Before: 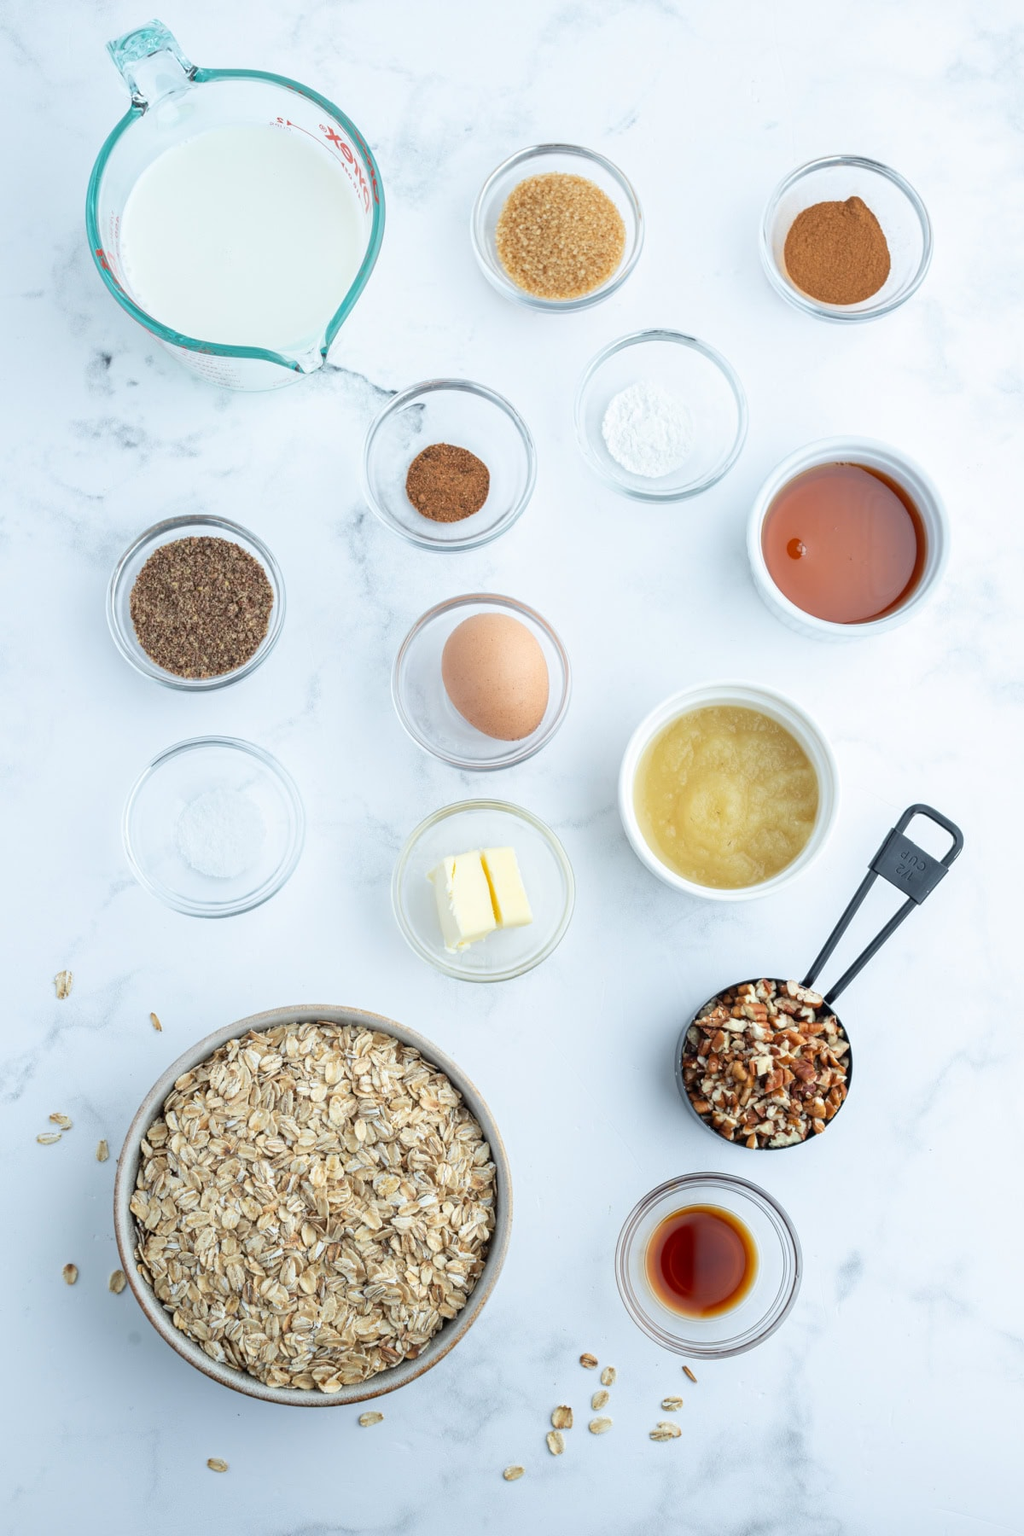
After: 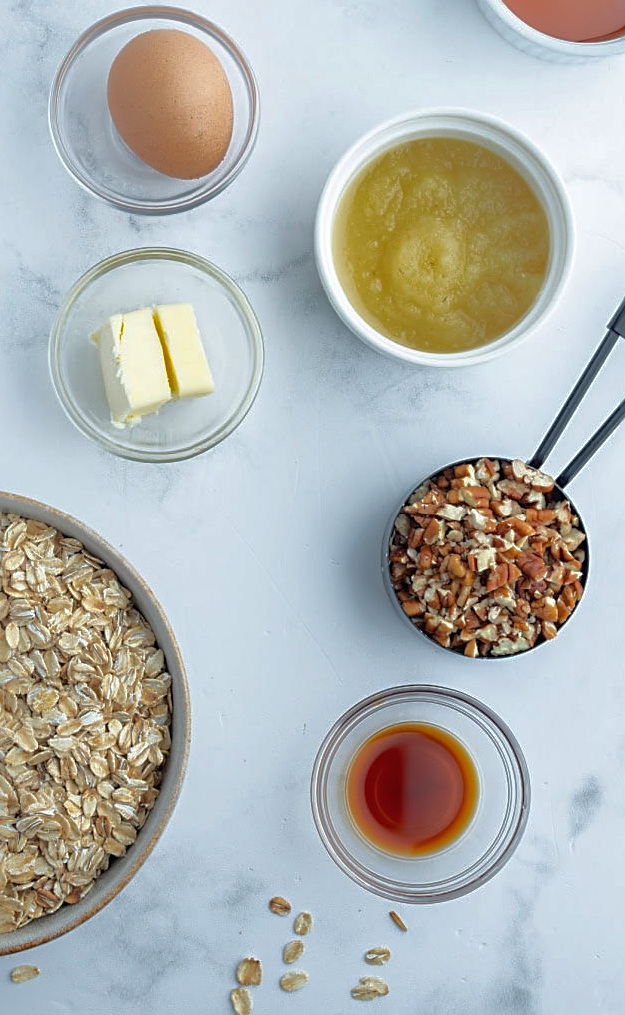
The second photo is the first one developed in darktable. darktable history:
crop: left 34.214%, top 38.312%, right 13.659%, bottom 5.265%
sharpen: on, module defaults
shadows and highlights: shadows 40.07, highlights -59.92
